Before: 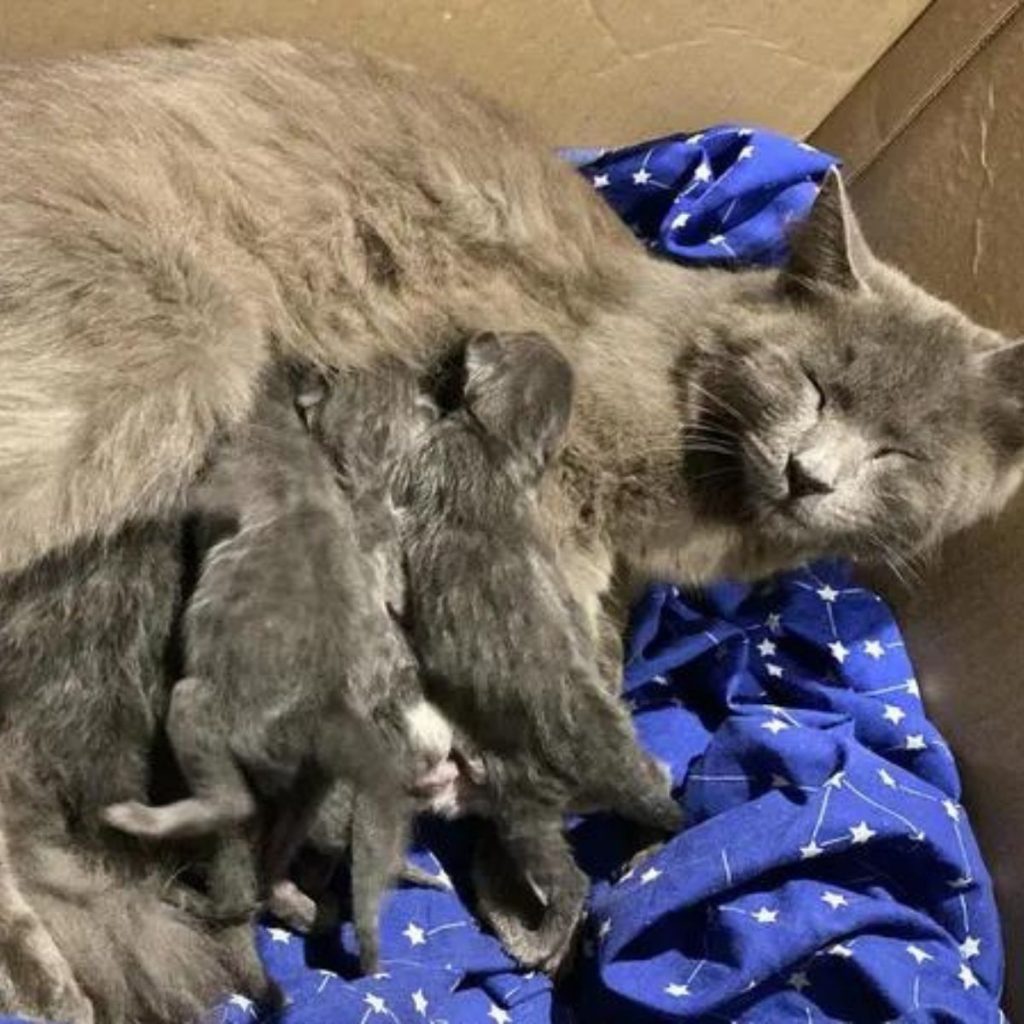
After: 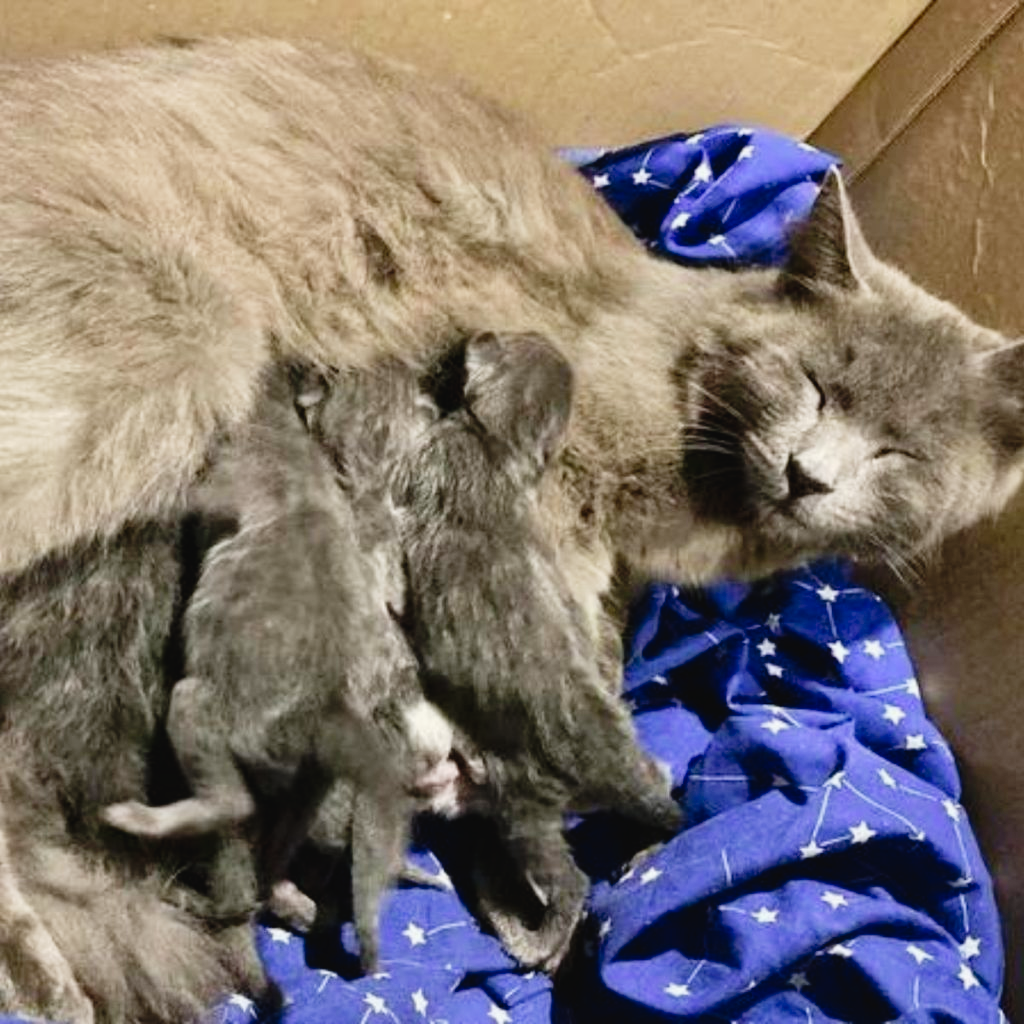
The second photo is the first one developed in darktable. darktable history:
tone curve: curves: ch0 [(0.003, 0.029) (0.037, 0.036) (0.149, 0.117) (0.297, 0.318) (0.422, 0.474) (0.531, 0.6) (0.743, 0.809) (0.877, 0.901) (1, 0.98)]; ch1 [(0, 0) (0.305, 0.325) (0.453, 0.437) (0.482, 0.479) (0.501, 0.5) (0.506, 0.503) (0.567, 0.572) (0.605, 0.608) (0.668, 0.69) (1, 1)]; ch2 [(0, 0) (0.313, 0.306) (0.4, 0.399) (0.45, 0.48) (0.499, 0.502) (0.512, 0.523) (0.57, 0.595) (0.653, 0.662) (1, 1)], preserve colors none
